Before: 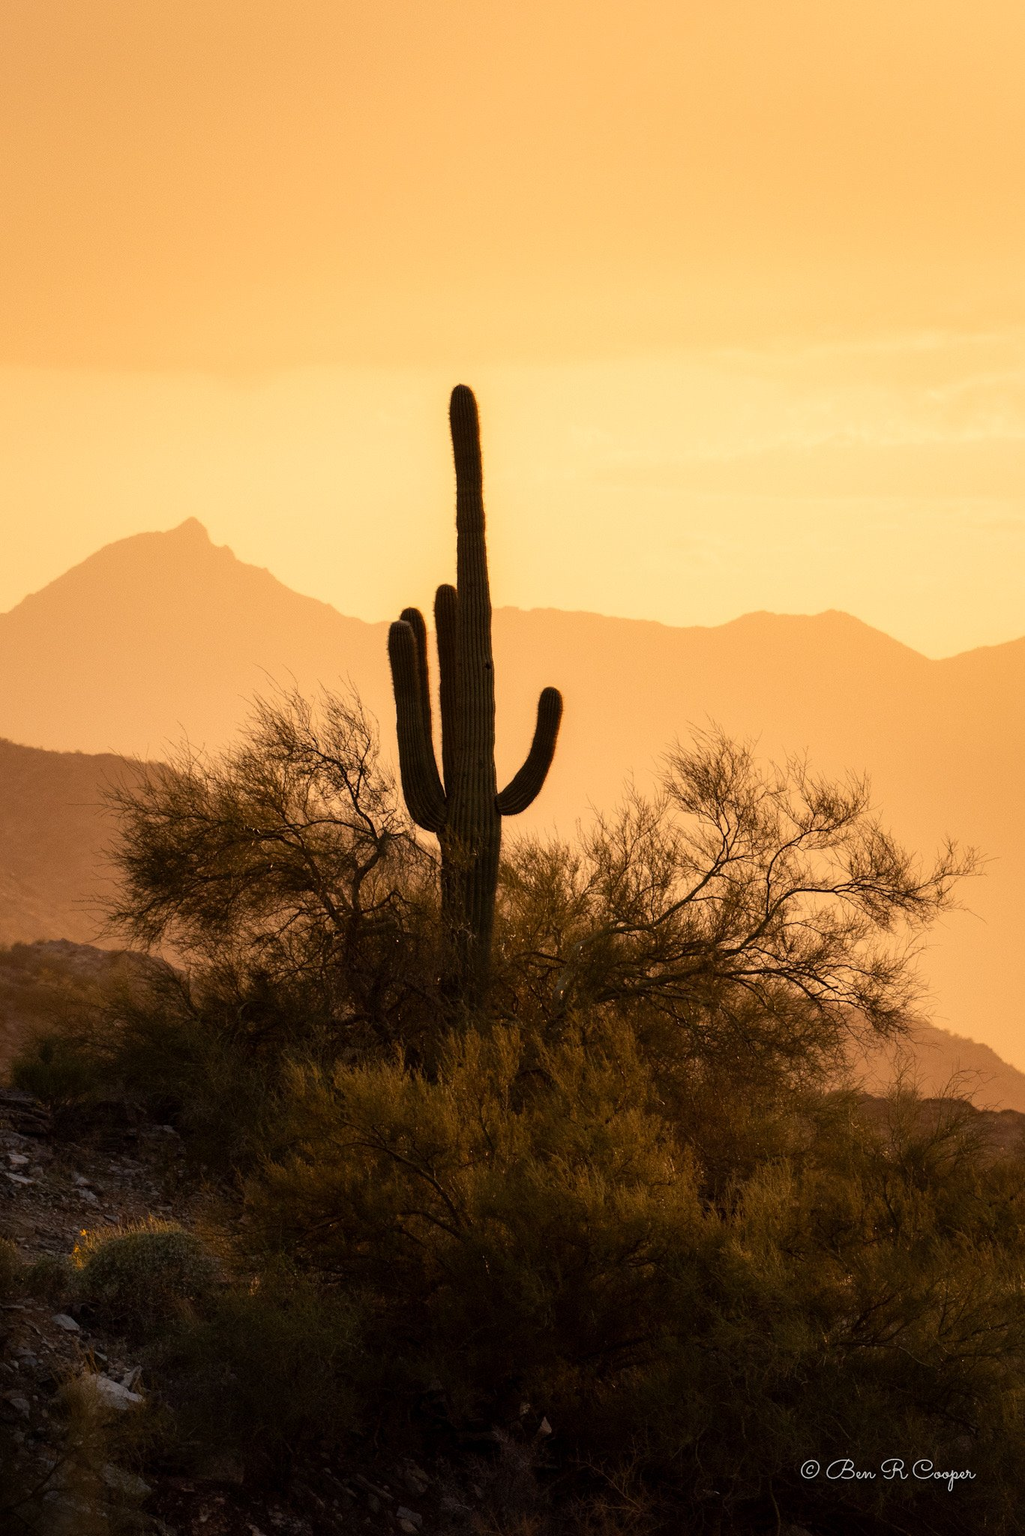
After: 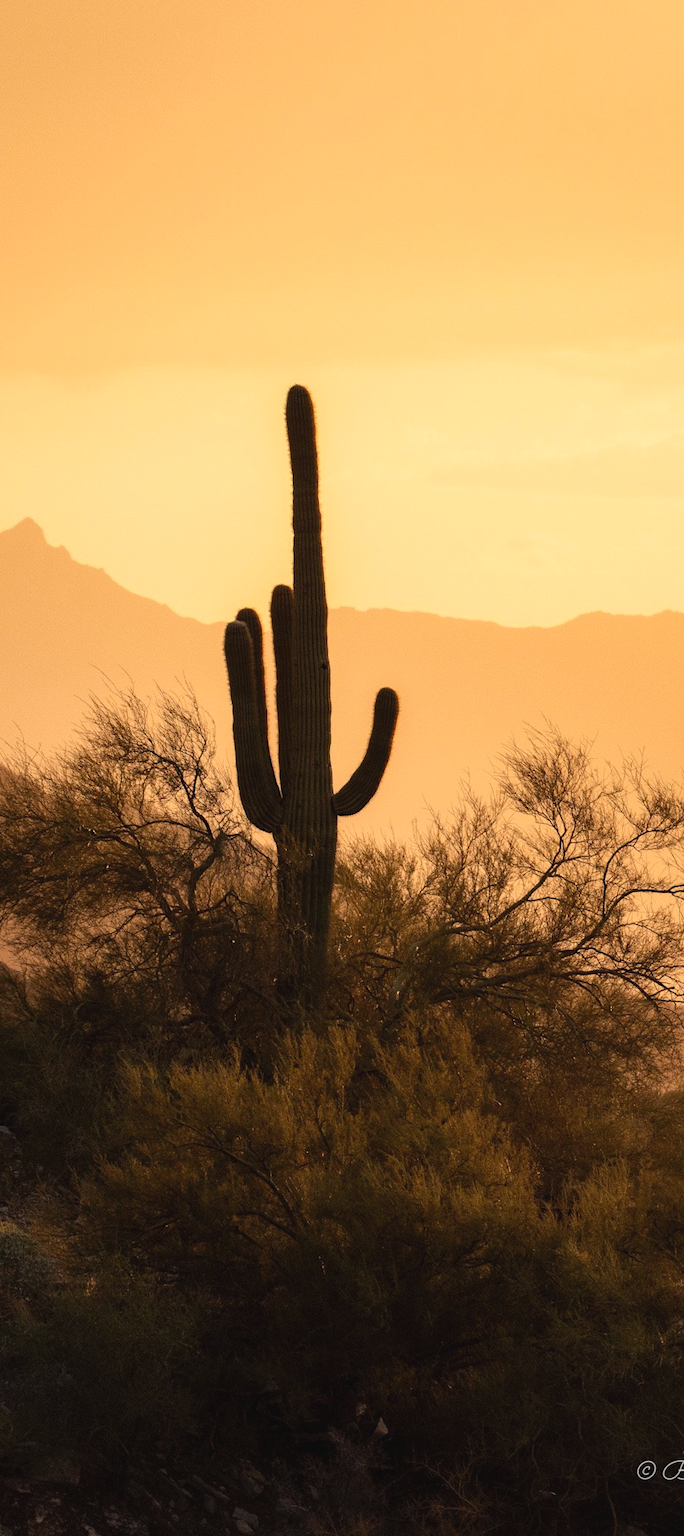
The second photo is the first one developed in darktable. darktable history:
crop and rotate: left 16.066%, right 17.212%
exposure: black level correction -0.003, exposure 0.045 EV, compensate exposure bias true, compensate highlight preservation false
